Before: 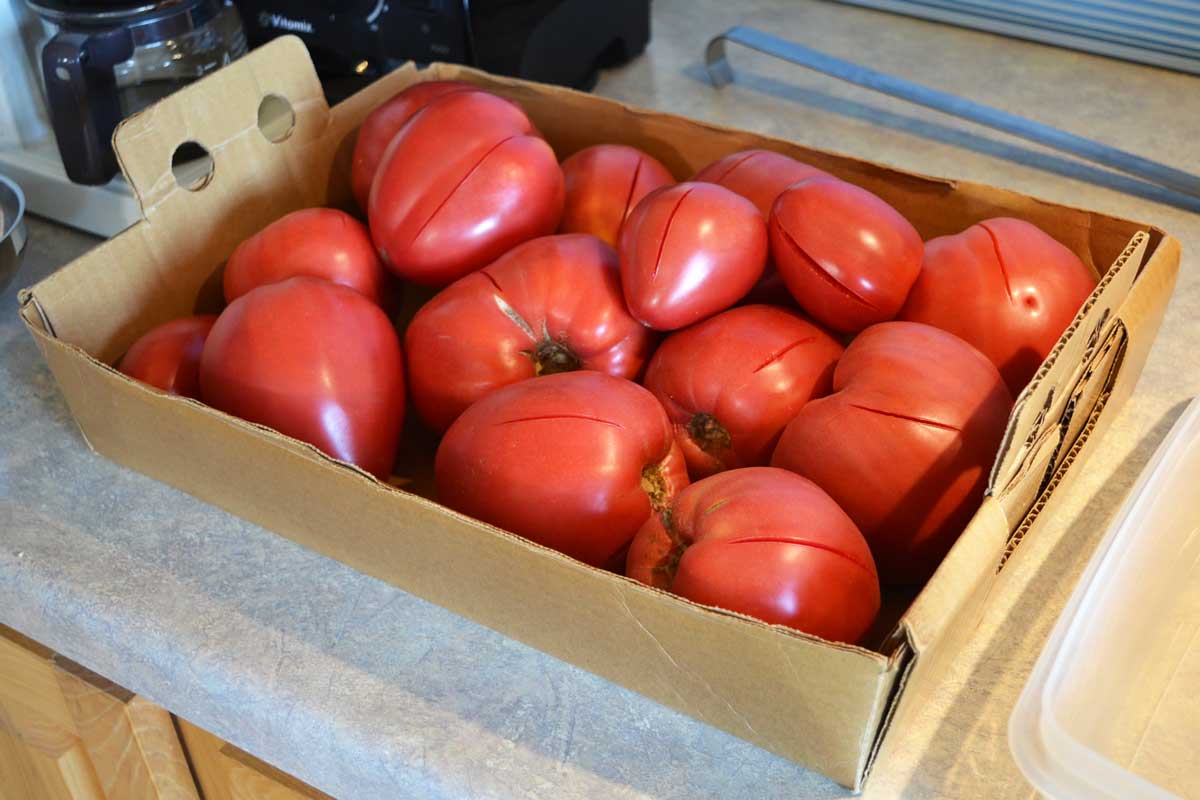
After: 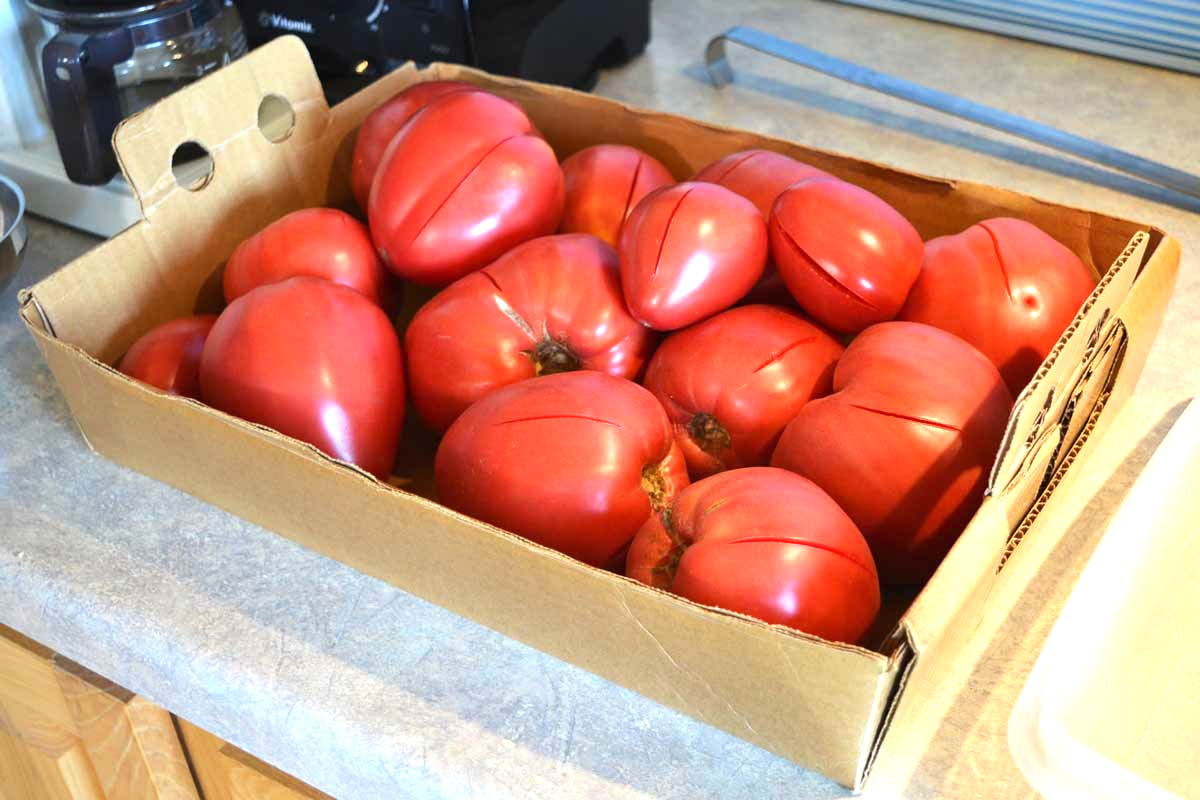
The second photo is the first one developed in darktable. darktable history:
exposure: black level correction 0, exposure 0.704 EV, compensate exposure bias true, compensate highlight preservation false
